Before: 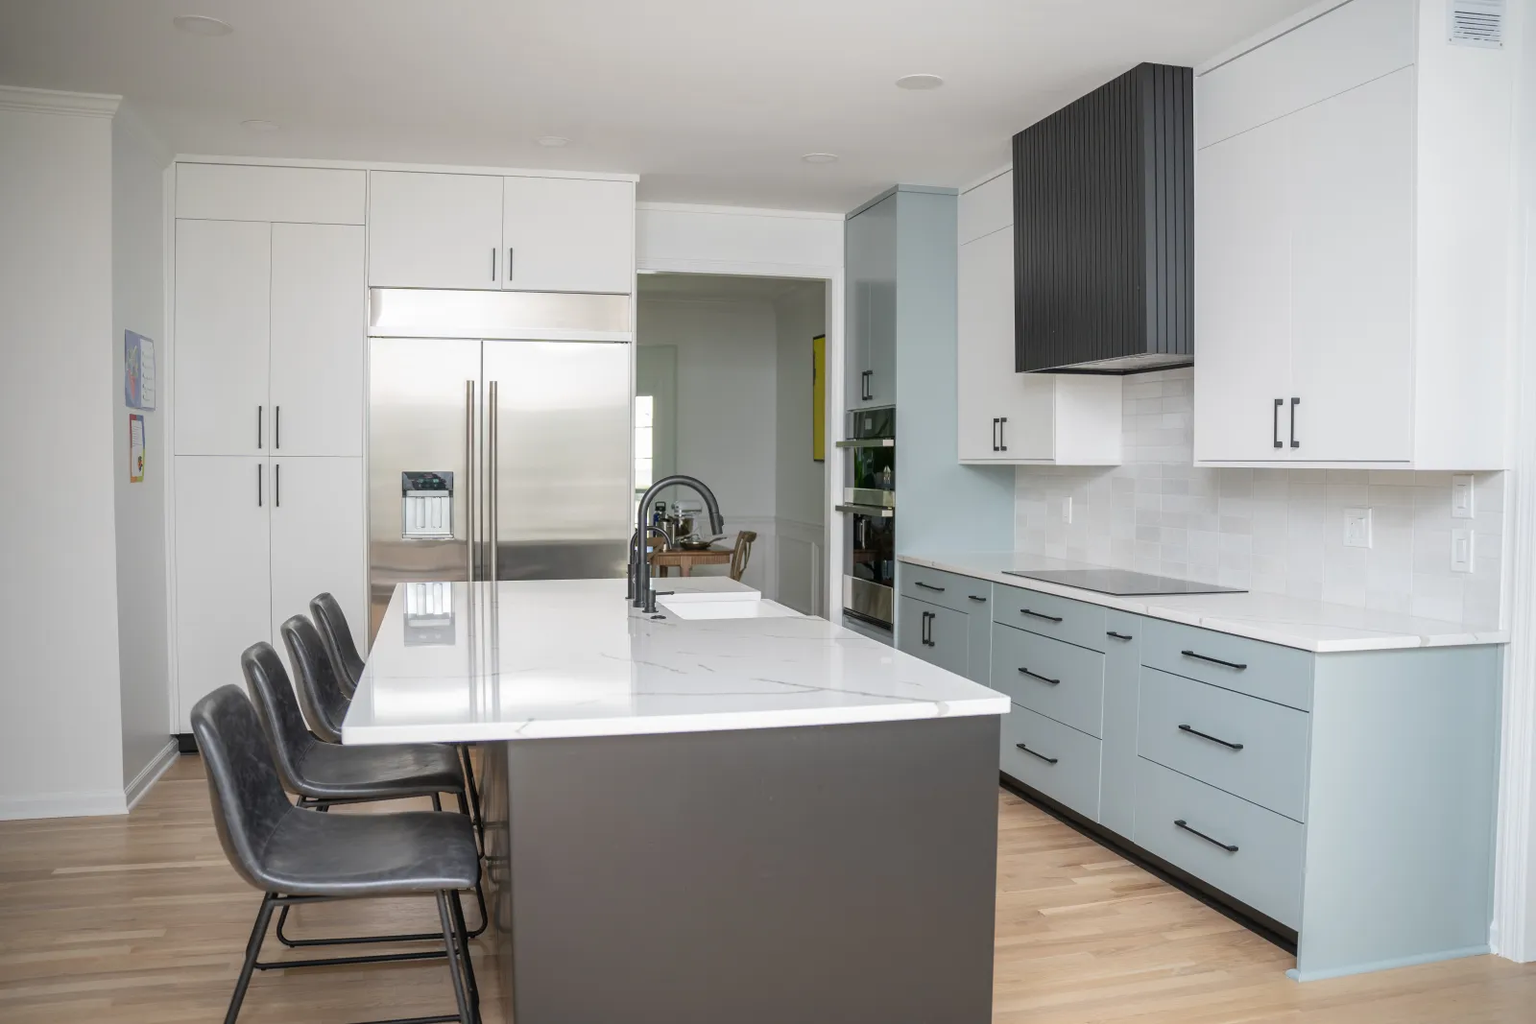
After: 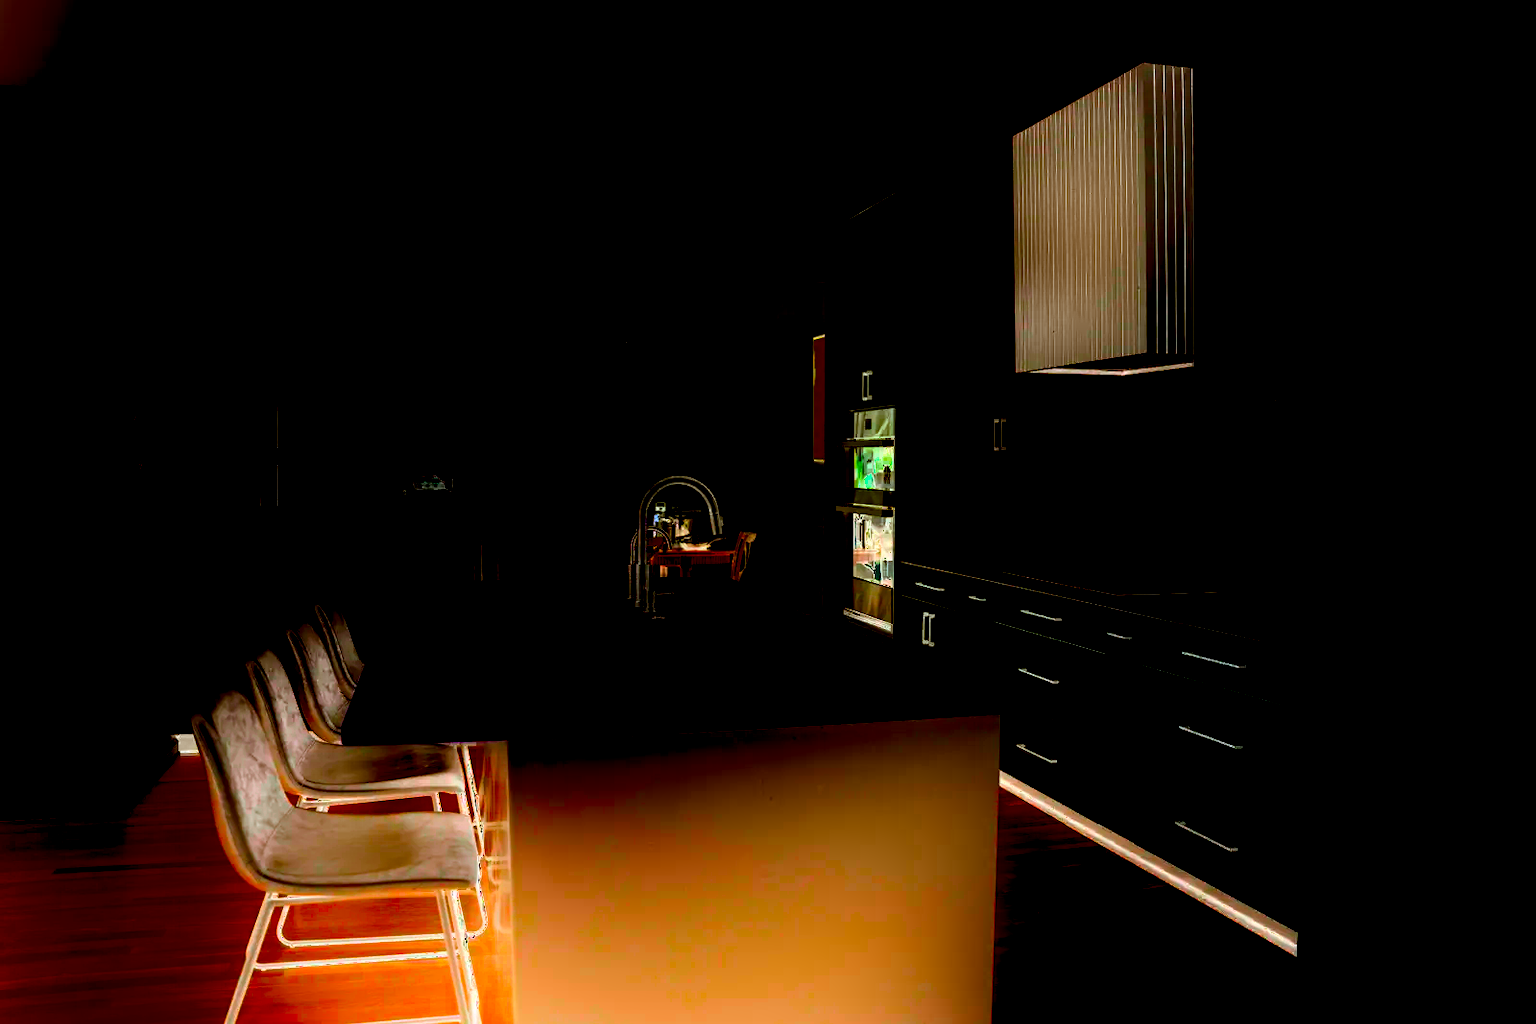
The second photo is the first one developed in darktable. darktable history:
exposure: exposure 8 EV, compensate highlight preservation false
shadows and highlights: shadows 37.27, highlights -28.18, soften with gaussian
white balance: red 1.138, green 0.996, blue 0.812
tone curve: curves: ch0 [(0, 0) (0.058, 0.037) (0.214, 0.183) (0.304, 0.288) (0.561, 0.554) (0.687, 0.677) (0.768, 0.768) (0.858, 0.861) (0.987, 0.945)]; ch1 [(0, 0) (0.172, 0.123) (0.312, 0.296) (0.432, 0.448) (0.471, 0.469) (0.502, 0.5) (0.521, 0.505) (0.565, 0.569) (0.663, 0.663) (0.703, 0.721) (0.857, 0.917) (1, 1)]; ch2 [(0, 0) (0.411, 0.424) (0.485, 0.497) (0.502, 0.5) (0.517, 0.511) (0.556, 0.551) (0.626, 0.594) (0.709, 0.661) (1, 1)], color space Lab, independent channels, preserve colors none
